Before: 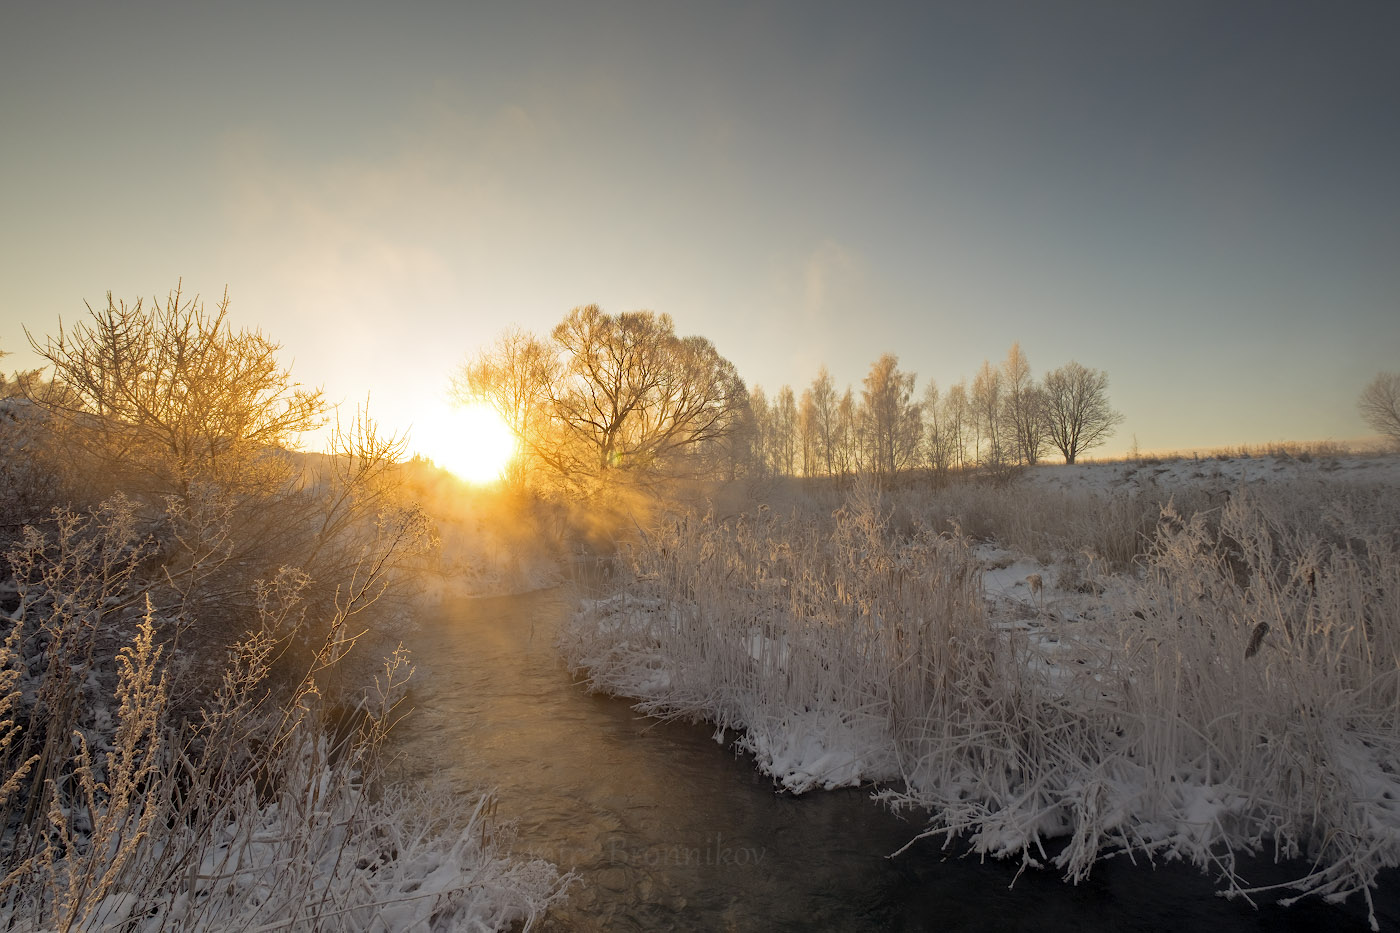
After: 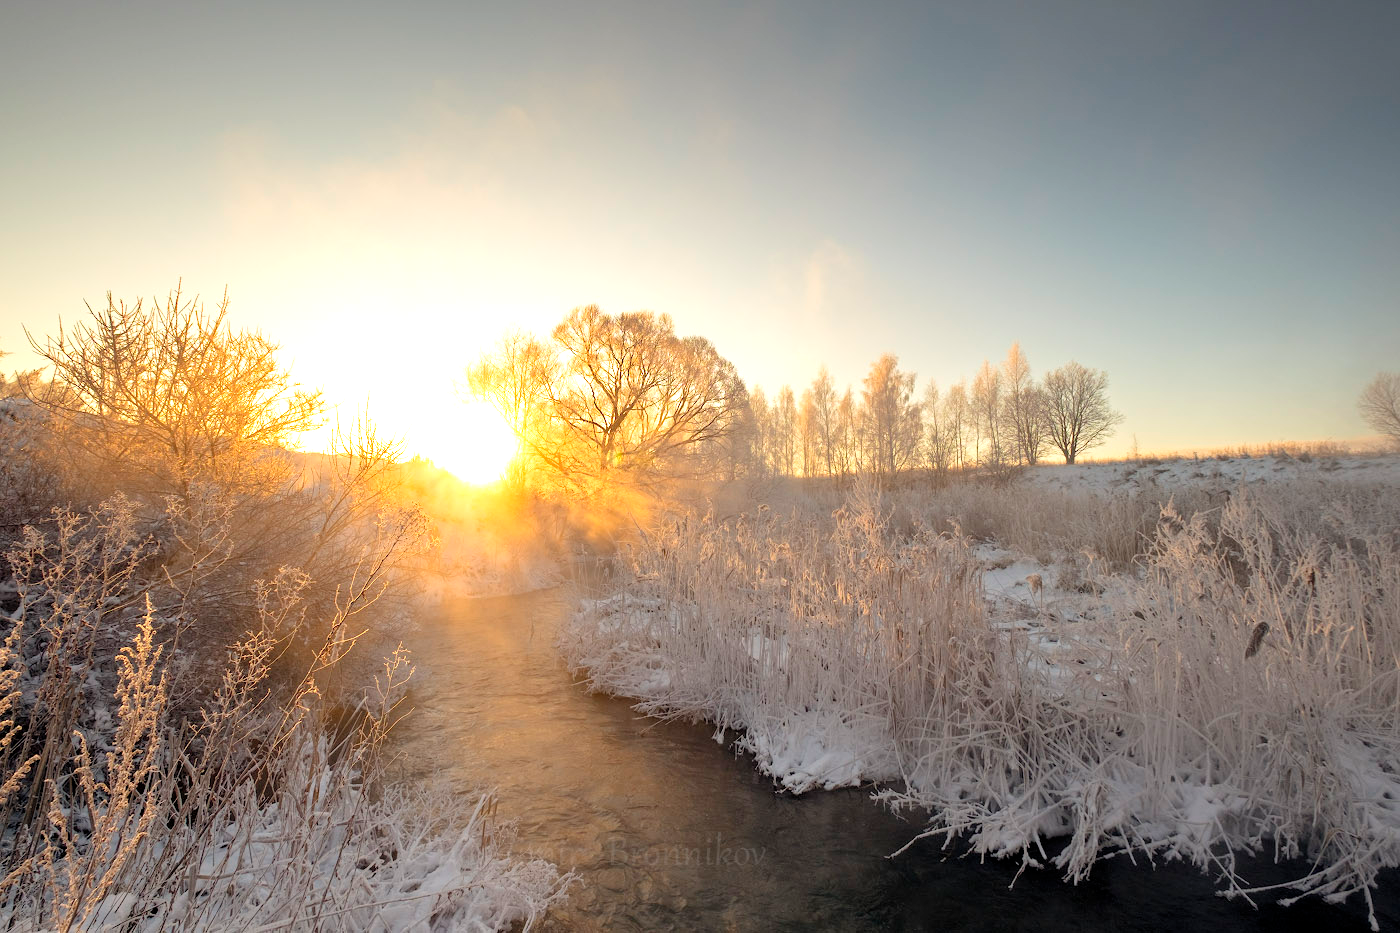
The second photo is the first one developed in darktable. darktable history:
contrast brightness saturation: contrast 0.051, brightness 0.065, saturation 0.014
exposure: exposure 0.637 EV, compensate highlight preservation false
color calibration: illuminant same as pipeline (D50), adaptation XYZ, x 0.346, y 0.359, temperature 5005.38 K
